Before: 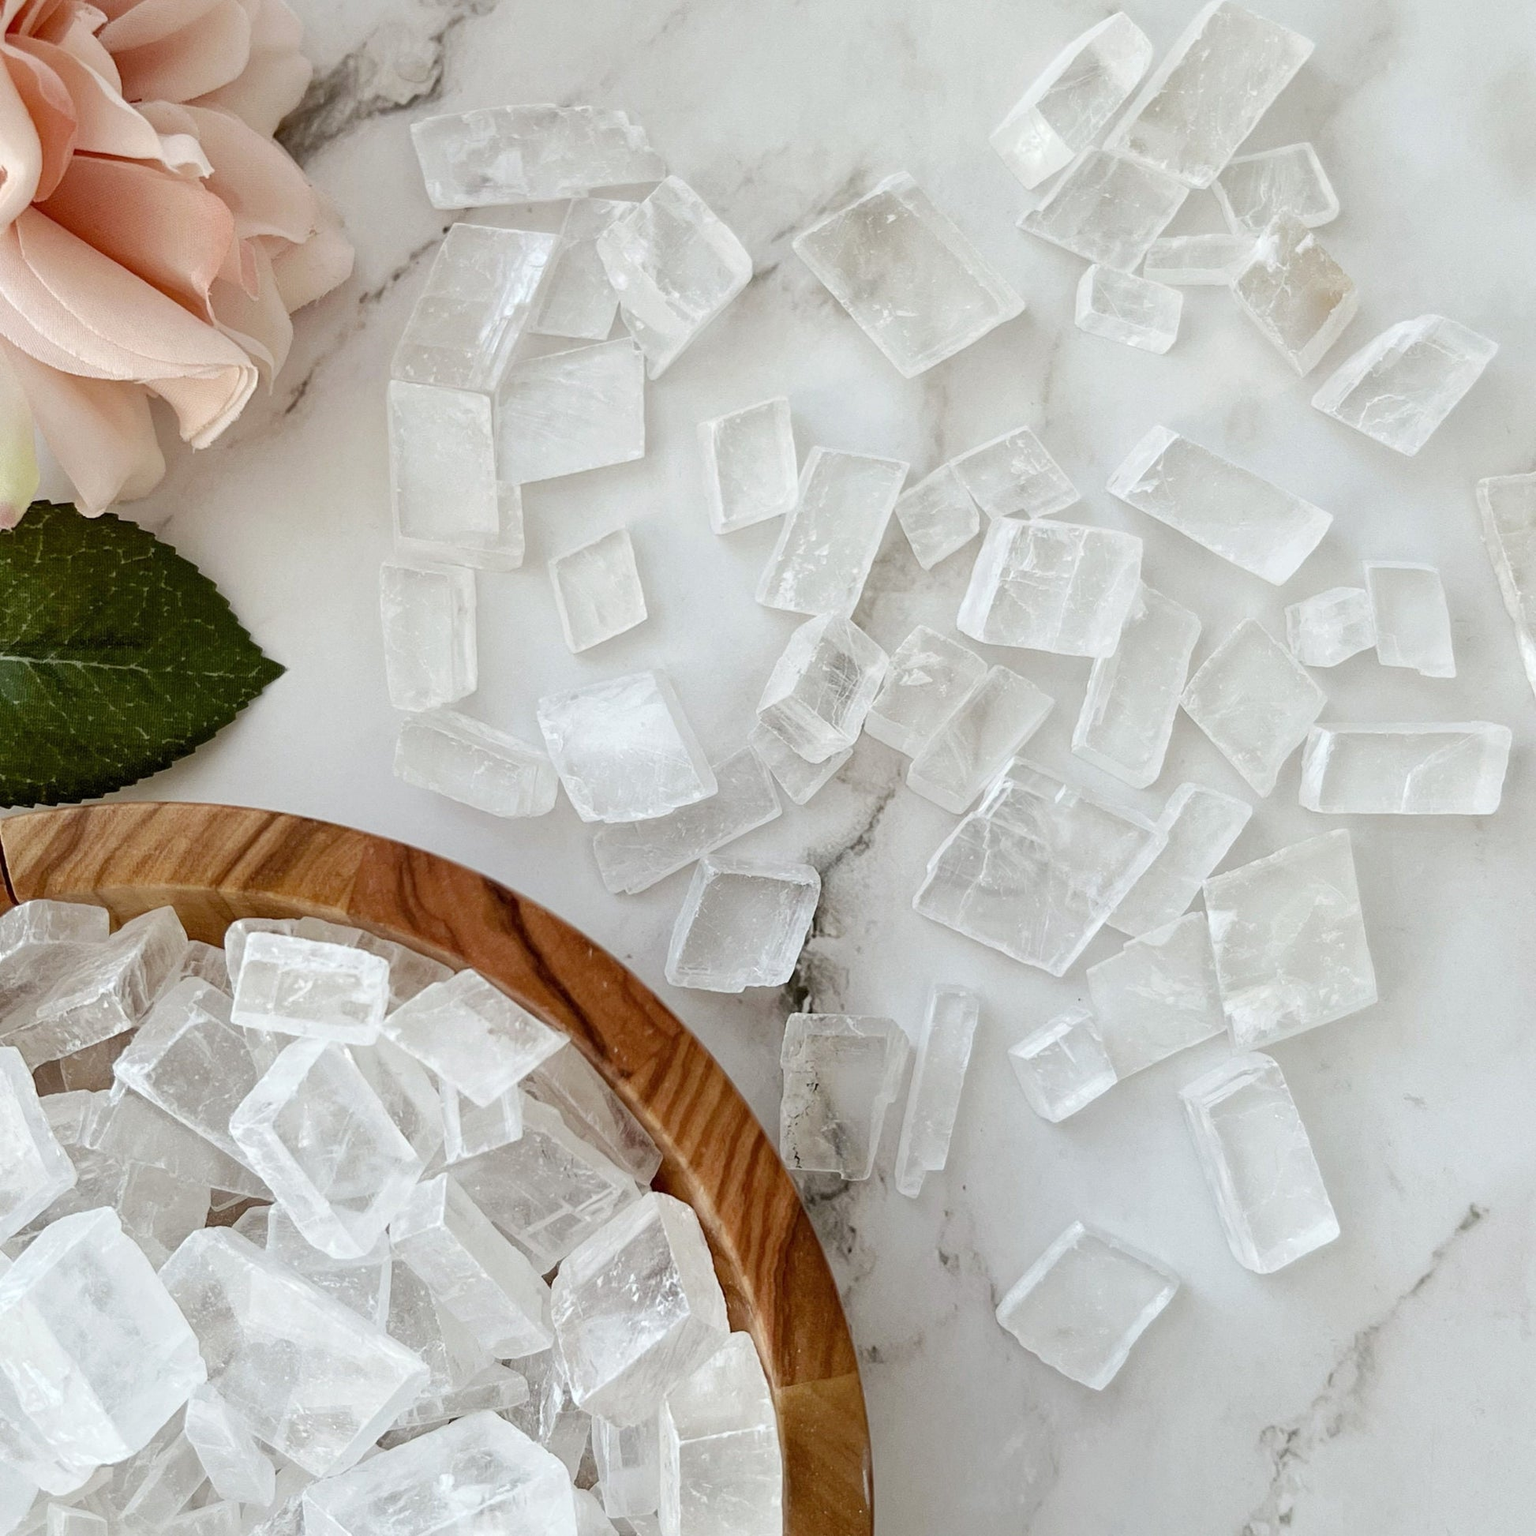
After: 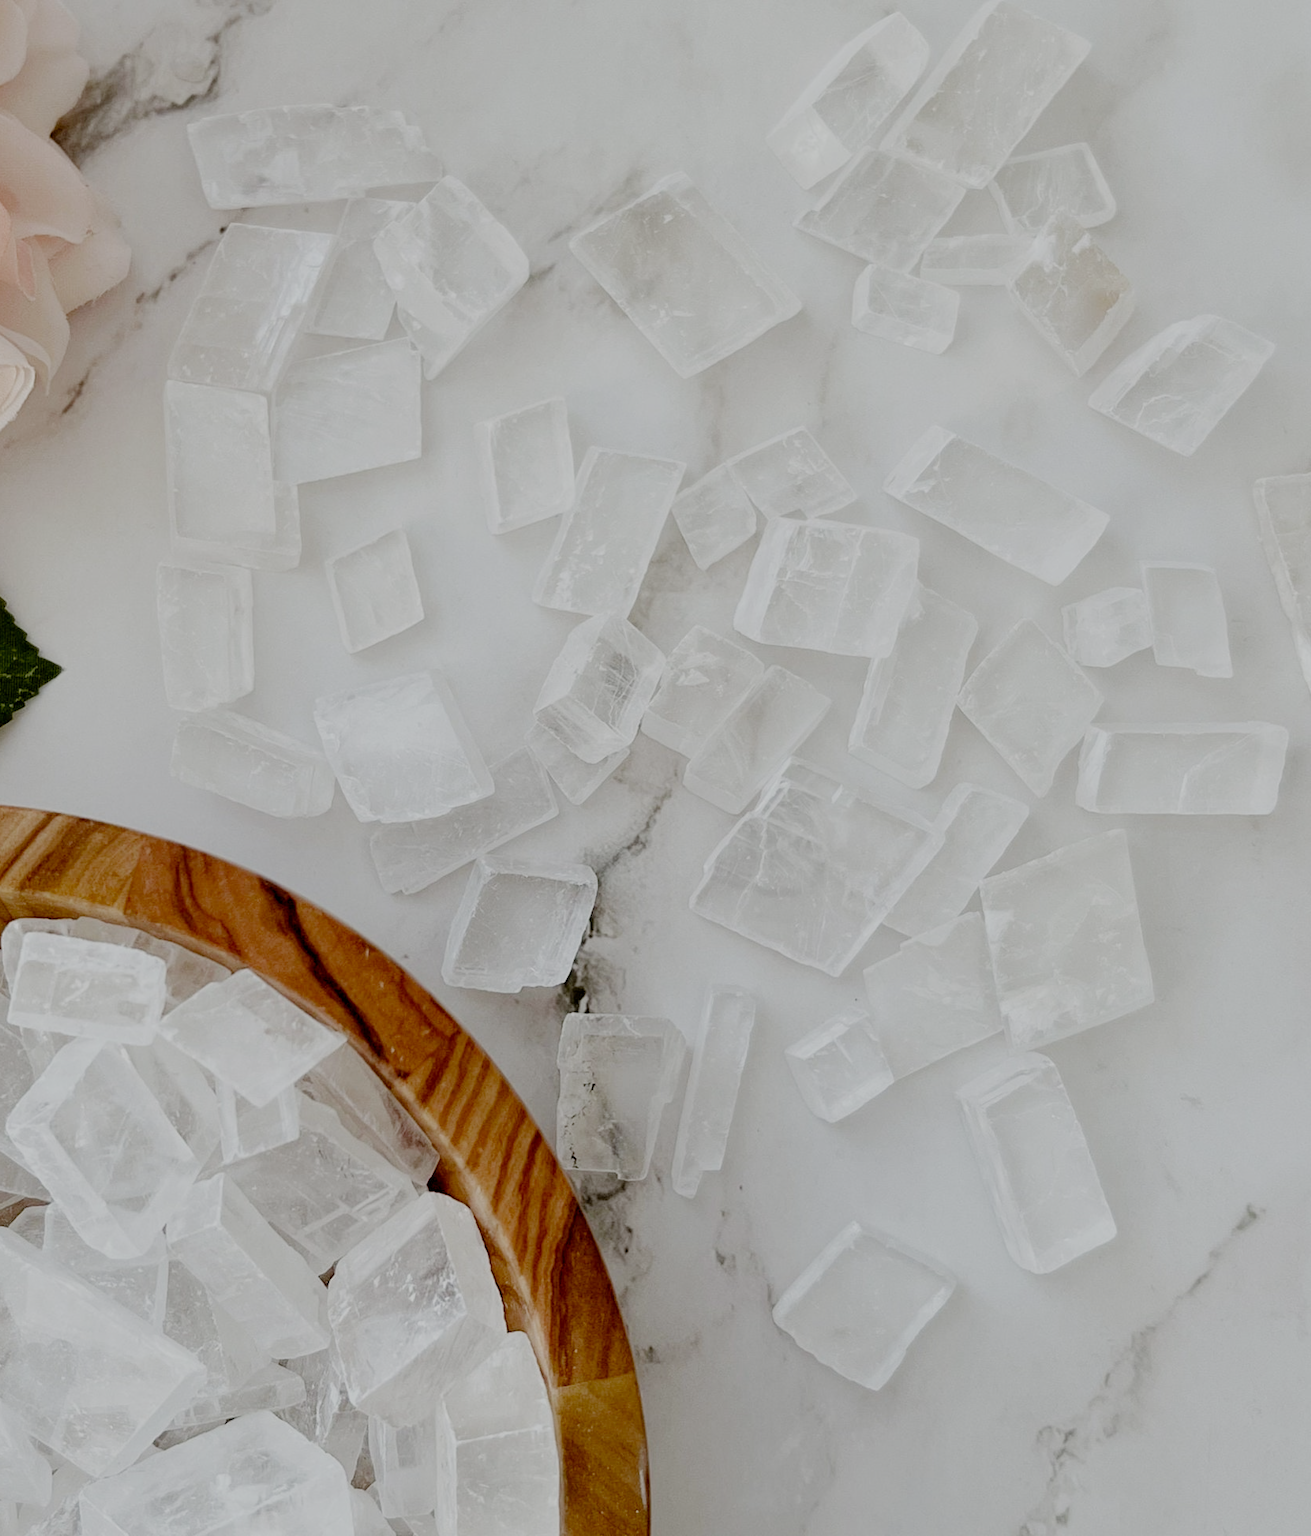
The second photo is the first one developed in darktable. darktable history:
crop and rotate: left 14.584%
filmic rgb: middle gray luminance 18%, black relative exposure -7.5 EV, white relative exposure 8.5 EV, threshold 6 EV, target black luminance 0%, hardness 2.23, latitude 18.37%, contrast 0.878, highlights saturation mix 5%, shadows ↔ highlights balance 10.15%, add noise in highlights 0, preserve chrominance no, color science v3 (2019), use custom middle-gray values true, iterations of high-quality reconstruction 0, contrast in highlights soft, enable highlight reconstruction true
